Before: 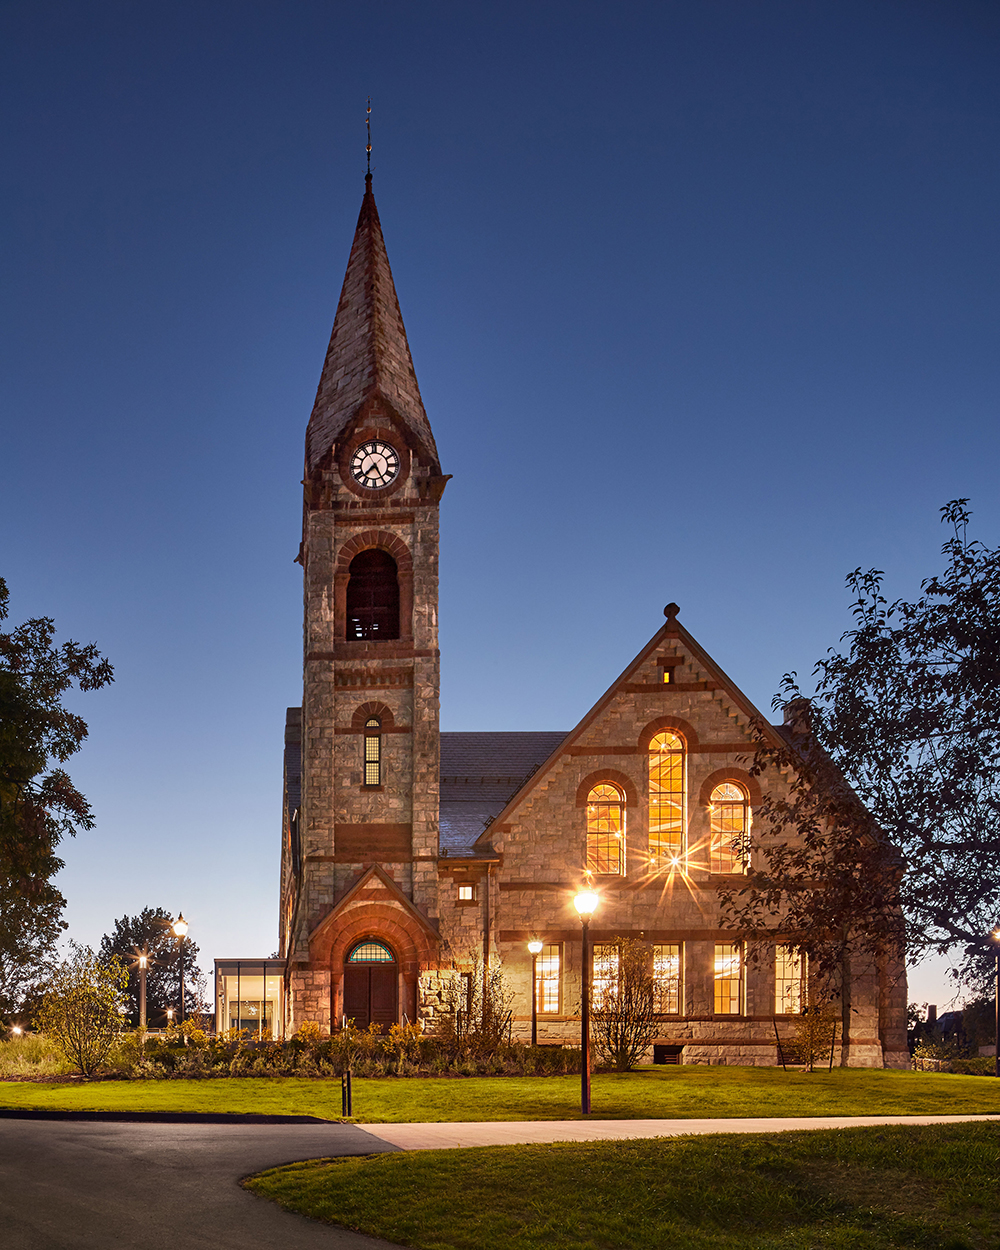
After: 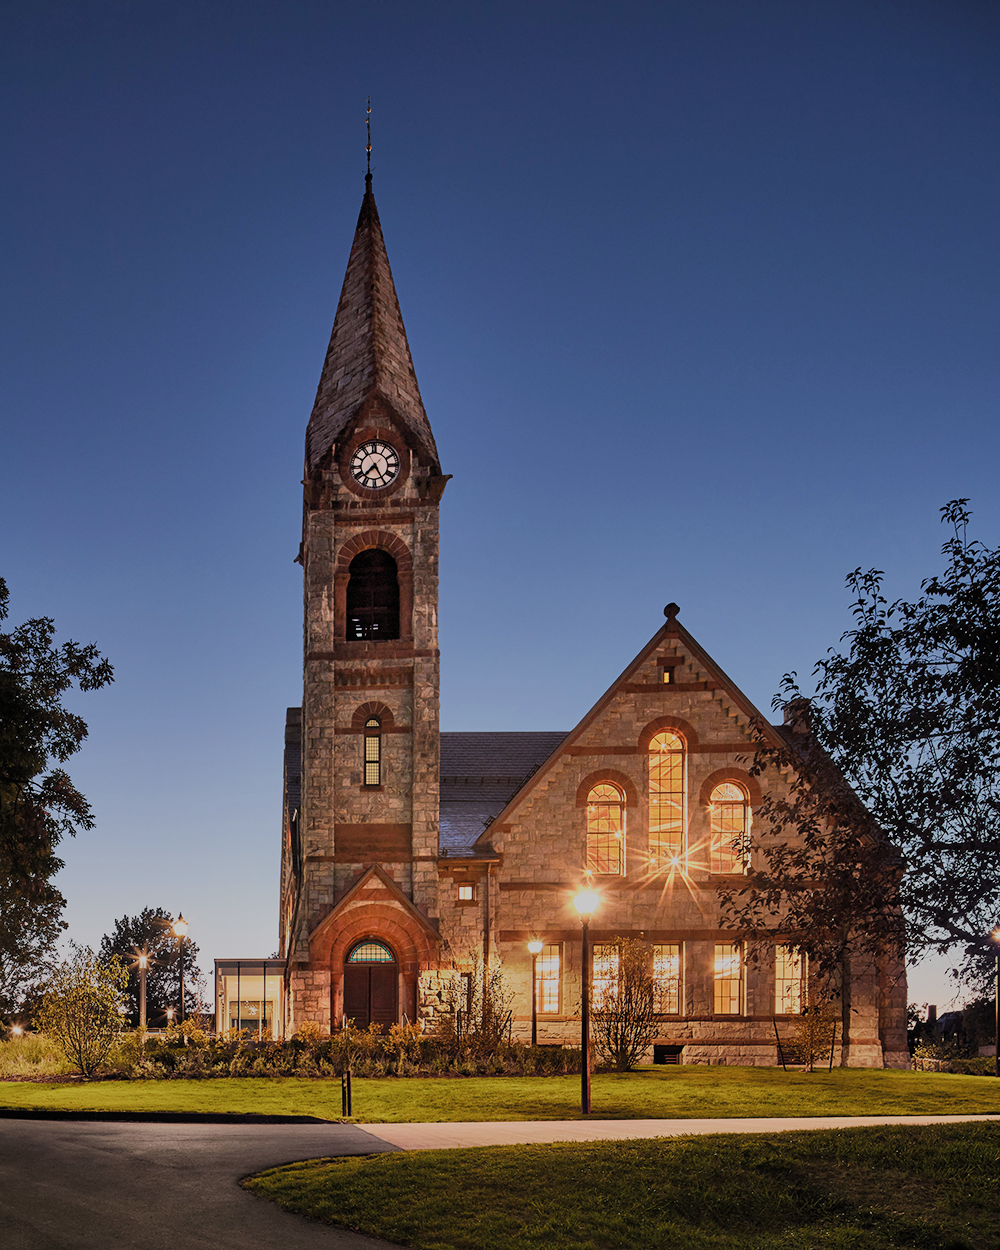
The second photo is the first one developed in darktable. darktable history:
filmic rgb: black relative exposure -6.92 EV, white relative exposure 5.67 EV, hardness 2.87, color science v5 (2021), contrast in shadows safe, contrast in highlights safe
